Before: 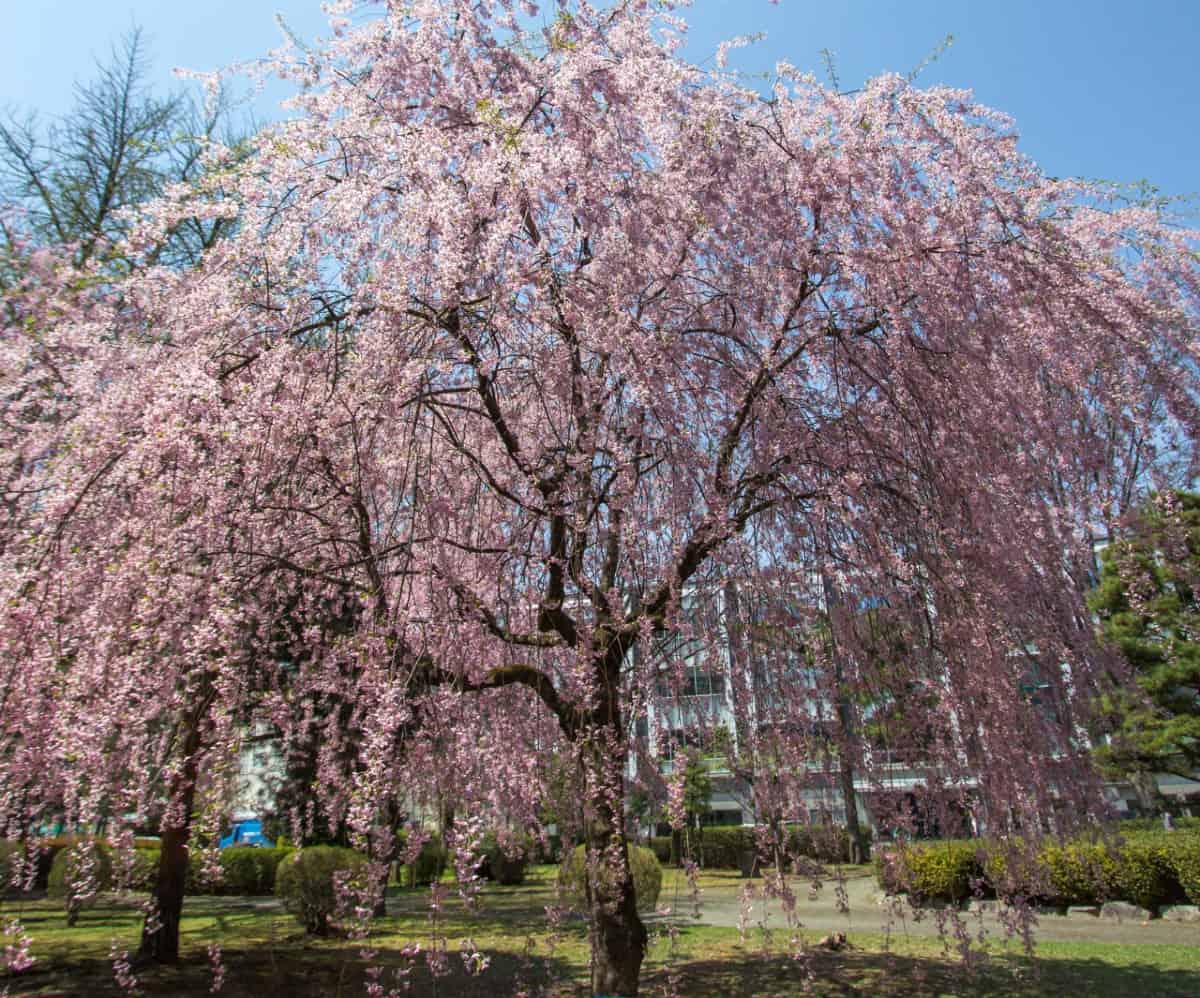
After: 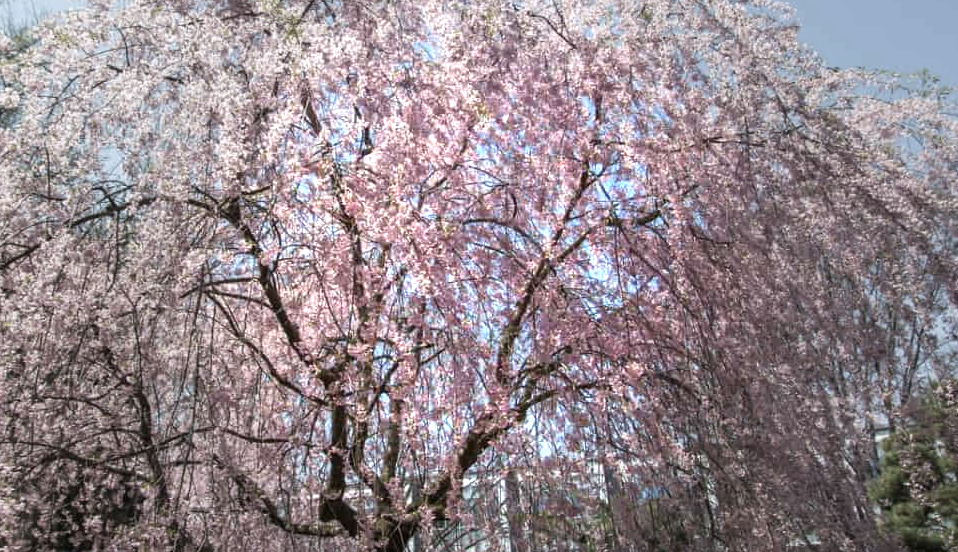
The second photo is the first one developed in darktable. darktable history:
vignetting: fall-off start 31.89%, fall-off radius 33.95%
crop: left 18.295%, top 11.068%, right 1.864%, bottom 33.556%
exposure: exposure 1 EV, compensate highlight preservation false
